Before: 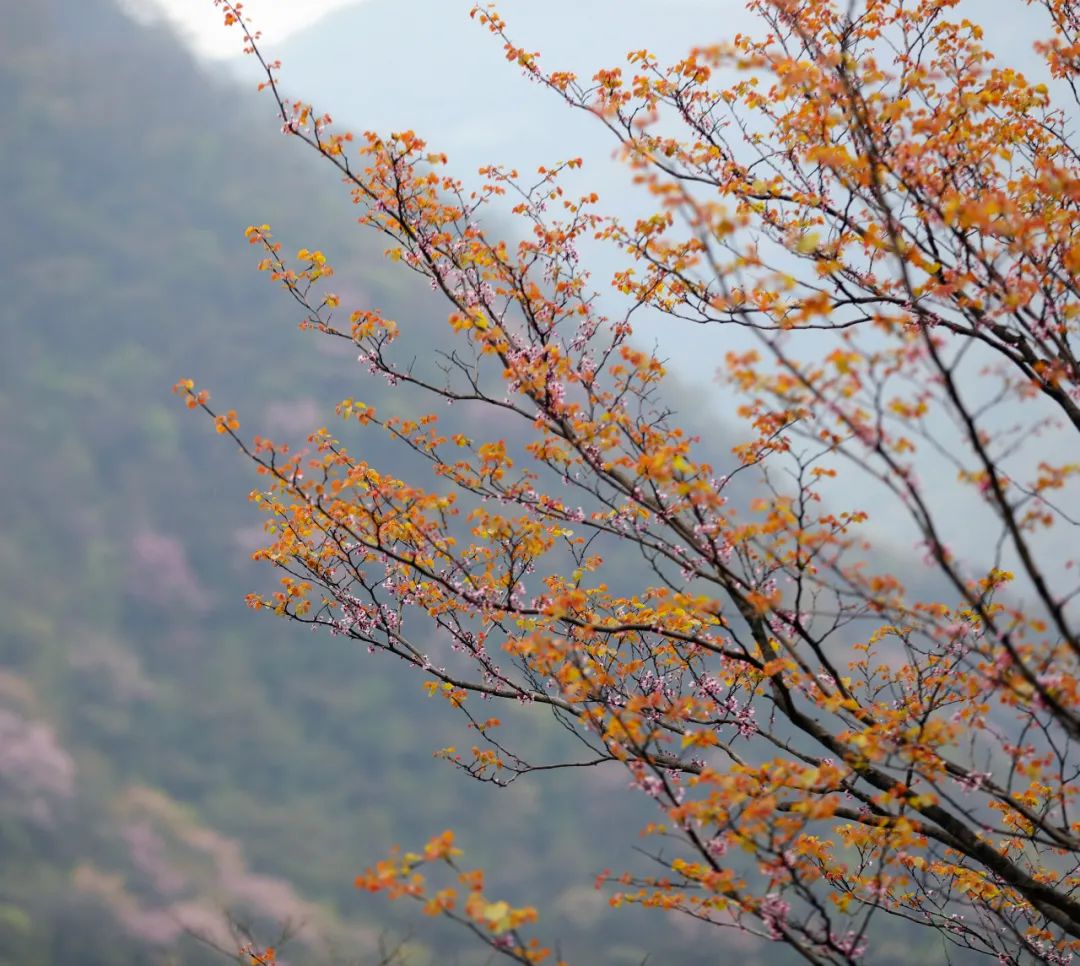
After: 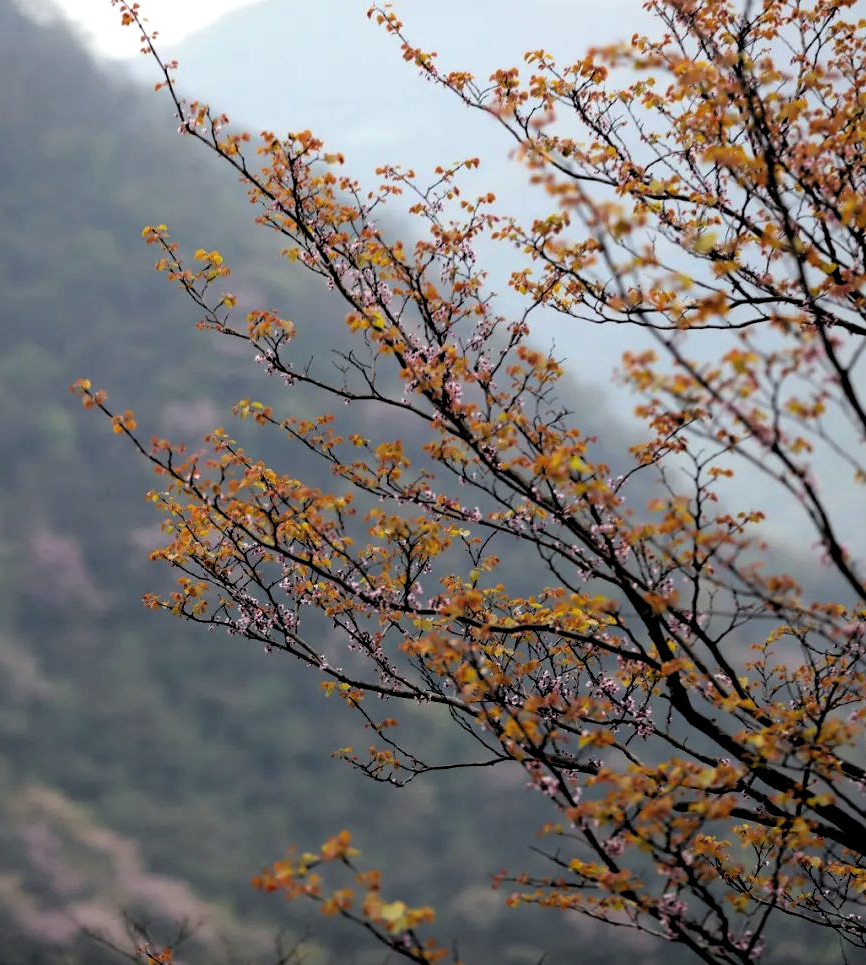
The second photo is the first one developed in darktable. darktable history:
rotate and perspective: crop left 0, crop top 0
rgb levels: levels [[0.034, 0.472, 0.904], [0, 0.5, 1], [0, 0.5, 1]]
levels: levels [0.116, 0.574, 1]
crop and rotate: left 9.597%, right 10.195%
